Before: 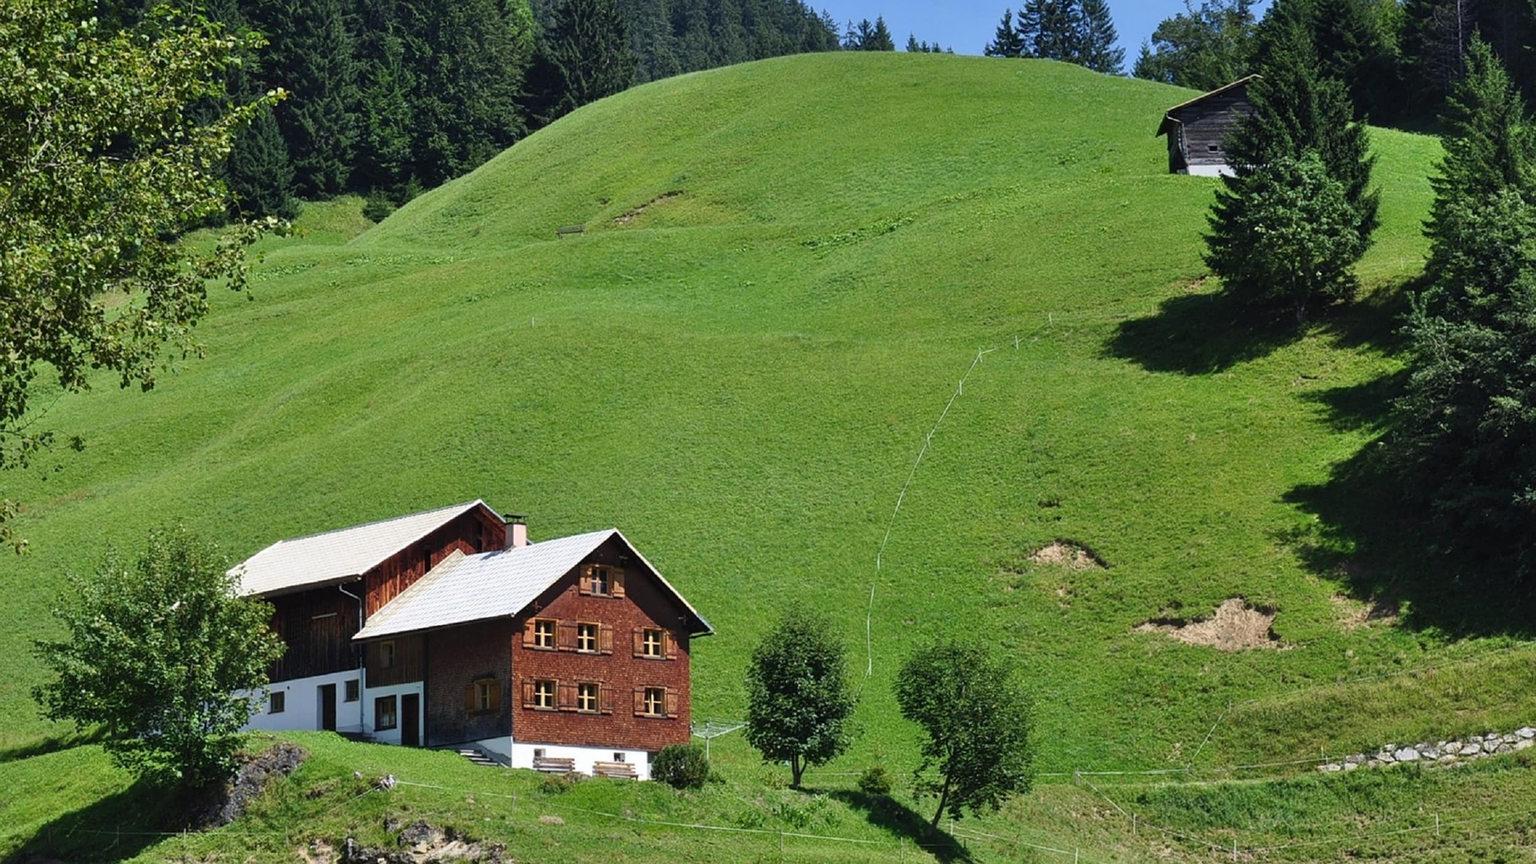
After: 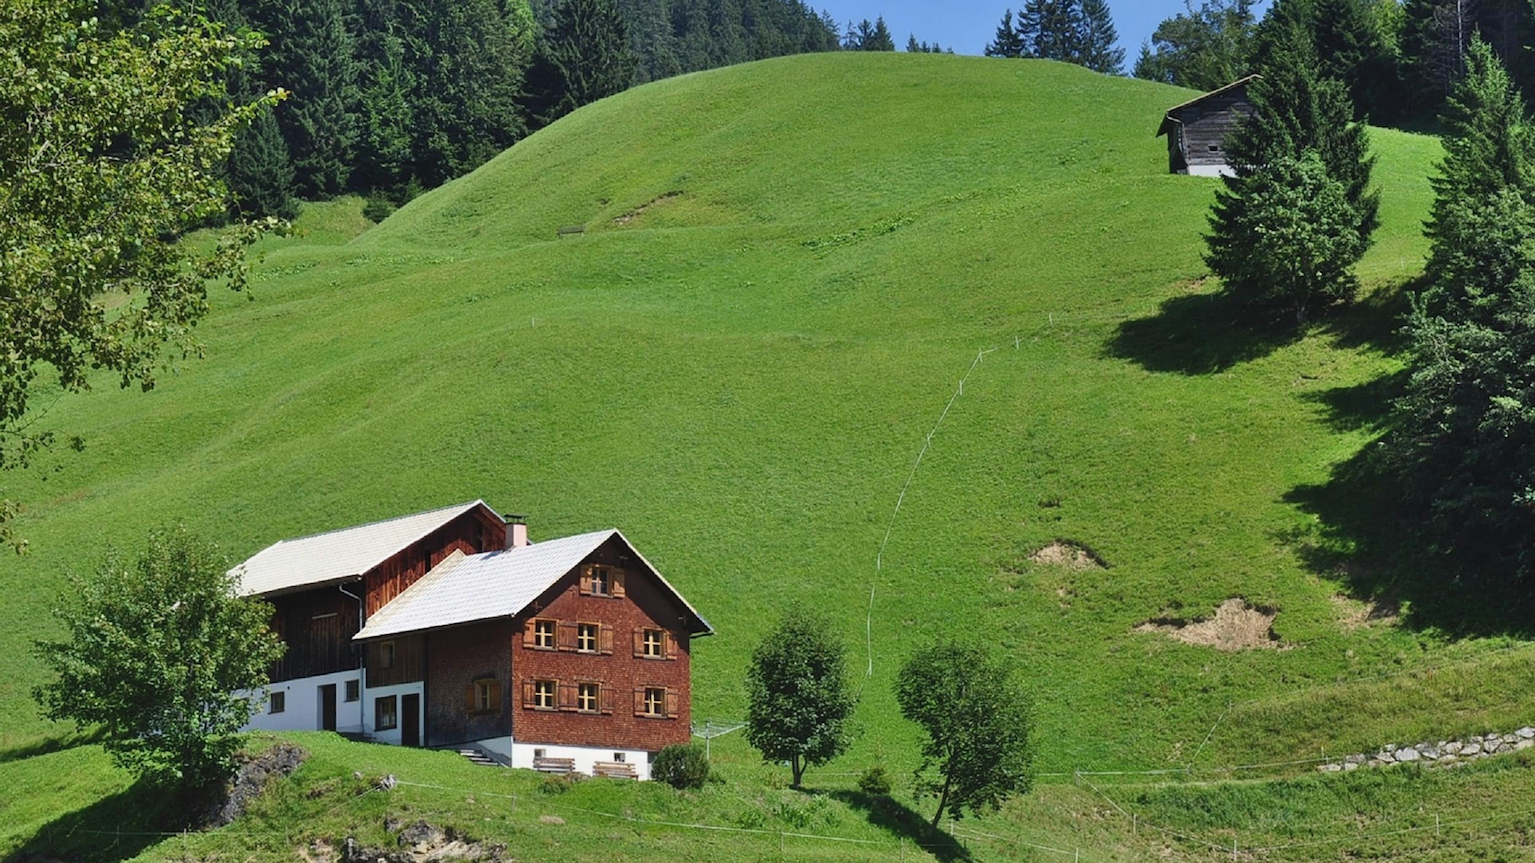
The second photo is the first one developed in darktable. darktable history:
contrast equalizer: octaves 7, y [[0.6 ×6], [0.55 ×6], [0 ×6], [0 ×6], [0 ×6]], mix -0.3
shadows and highlights: soften with gaussian
tone equalizer: on, module defaults
